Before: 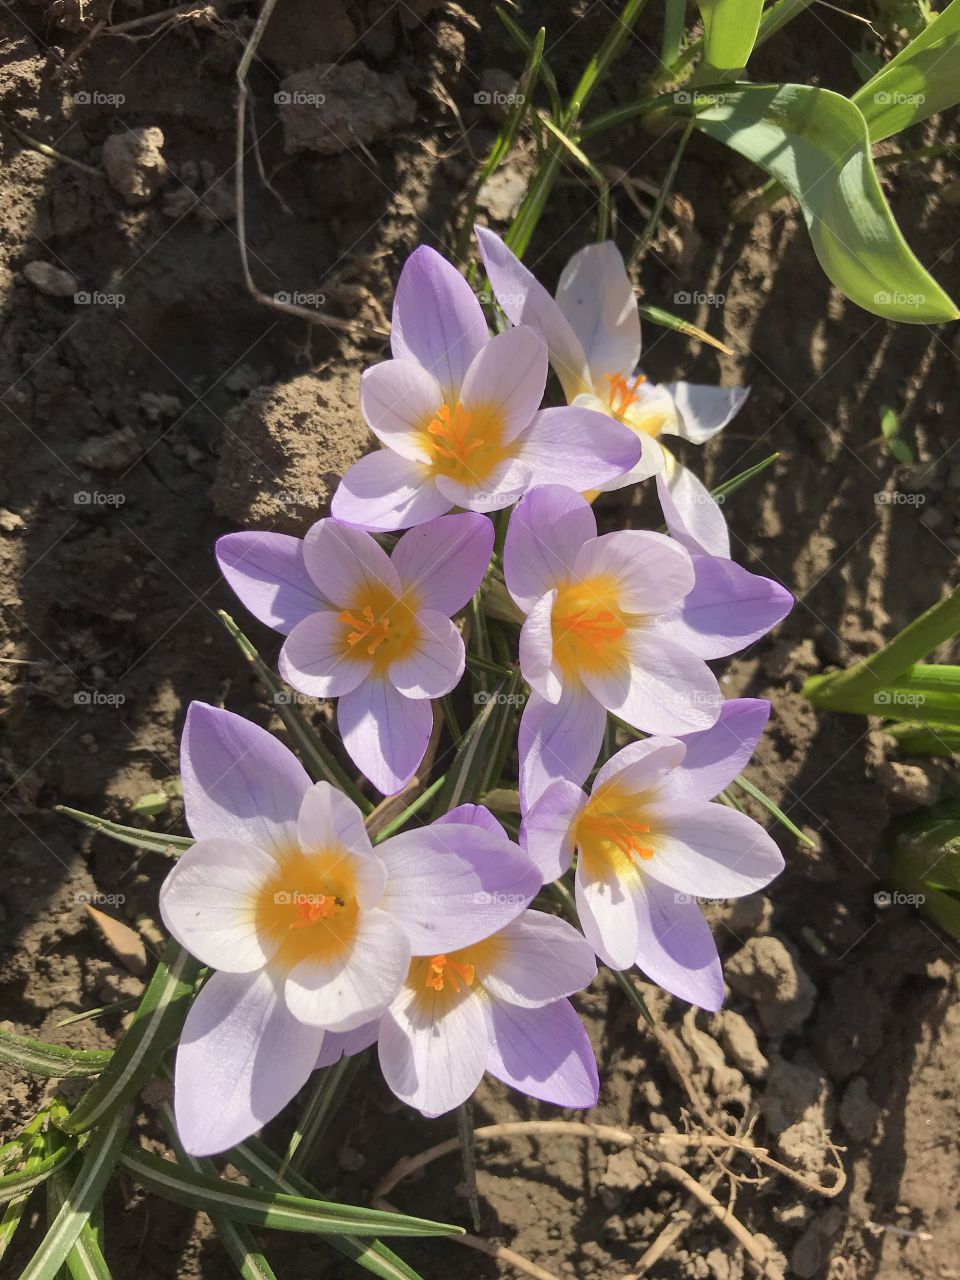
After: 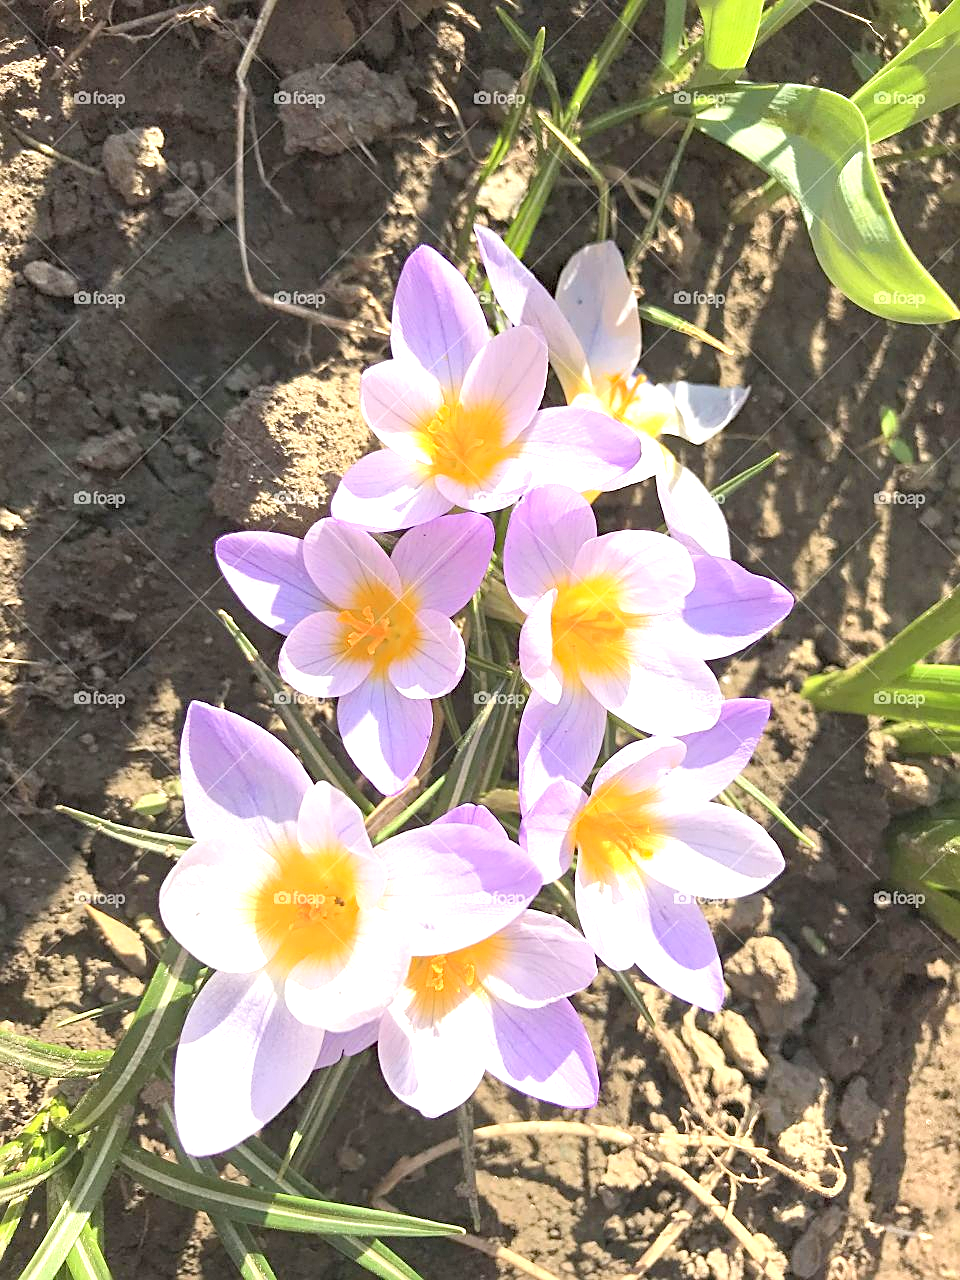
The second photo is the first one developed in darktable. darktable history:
haze removal: compatibility mode true, adaptive false
sharpen: on, module defaults
exposure: black level correction 0, exposure 1.2 EV, compensate highlight preservation false
contrast brightness saturation: brightness 0.15
